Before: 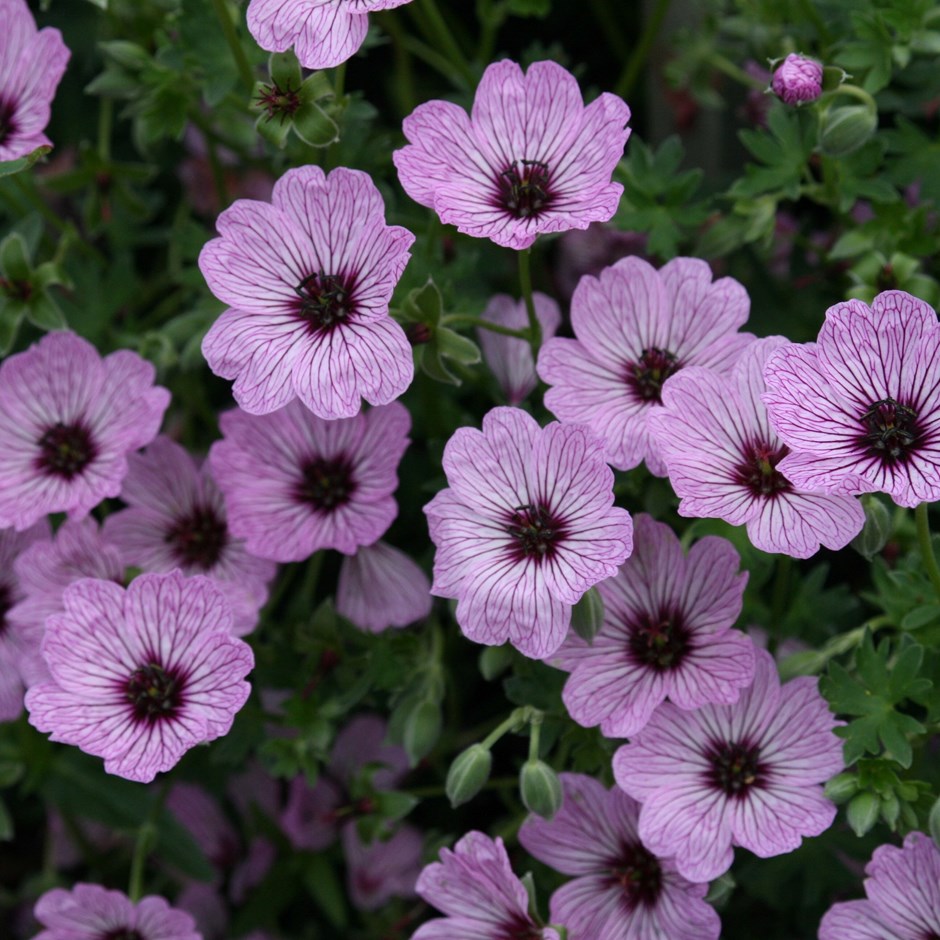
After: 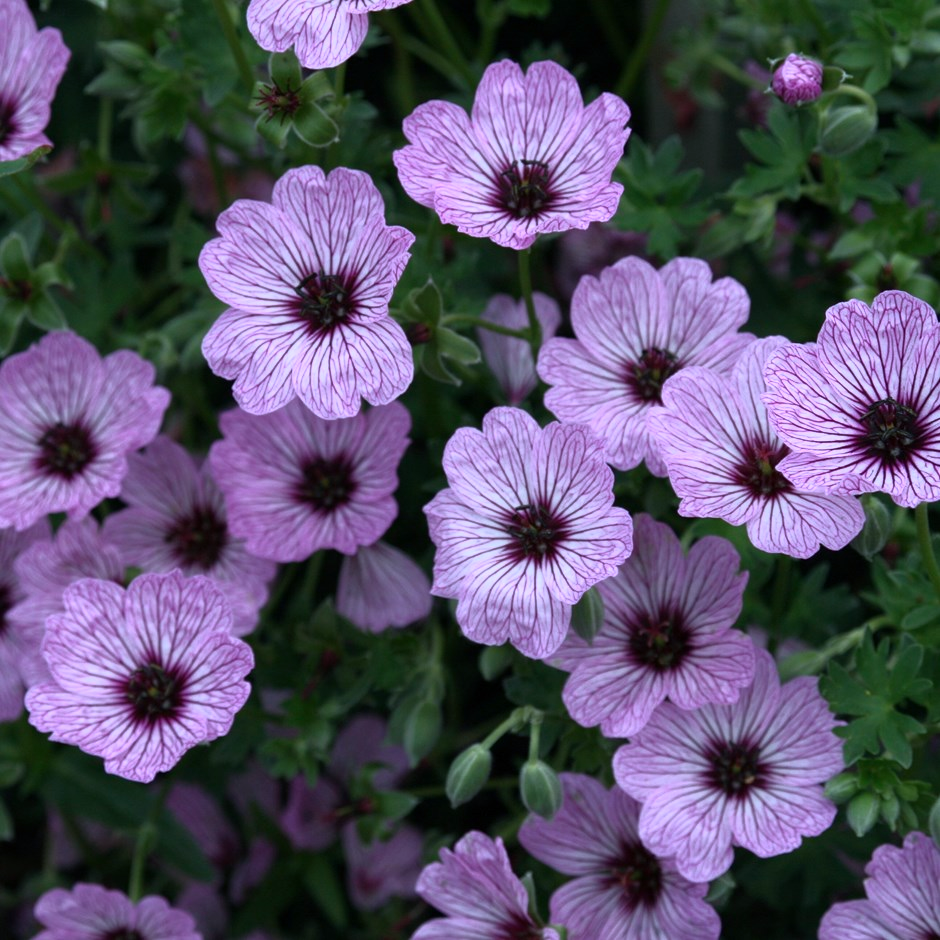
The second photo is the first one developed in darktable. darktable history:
base curve: curves: ch0 [(0, 0) (0.257, 0.25) (0.482, 0.586) (0.757, 0.871) (1, 1)]
color calibration: x 0.37, y 0.382, temperature 4313.32 K
